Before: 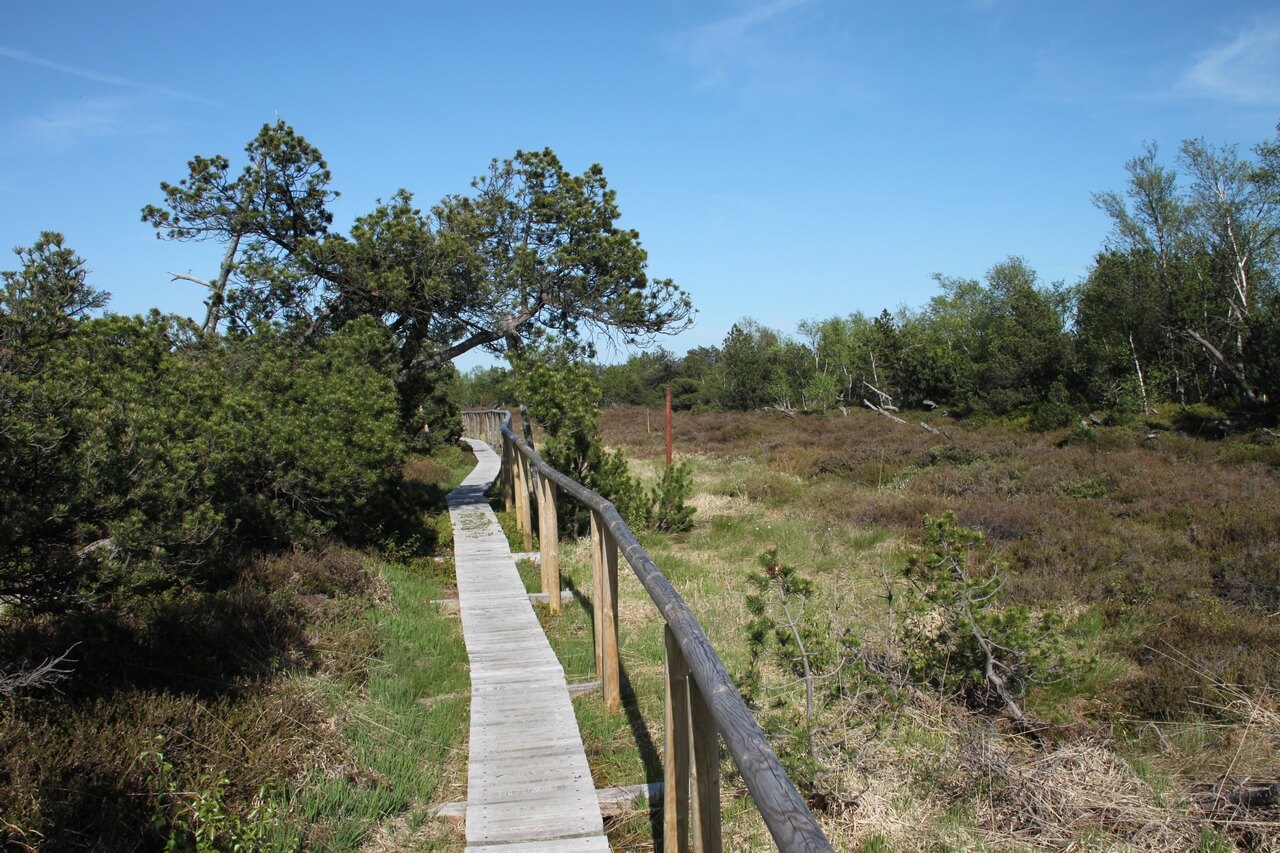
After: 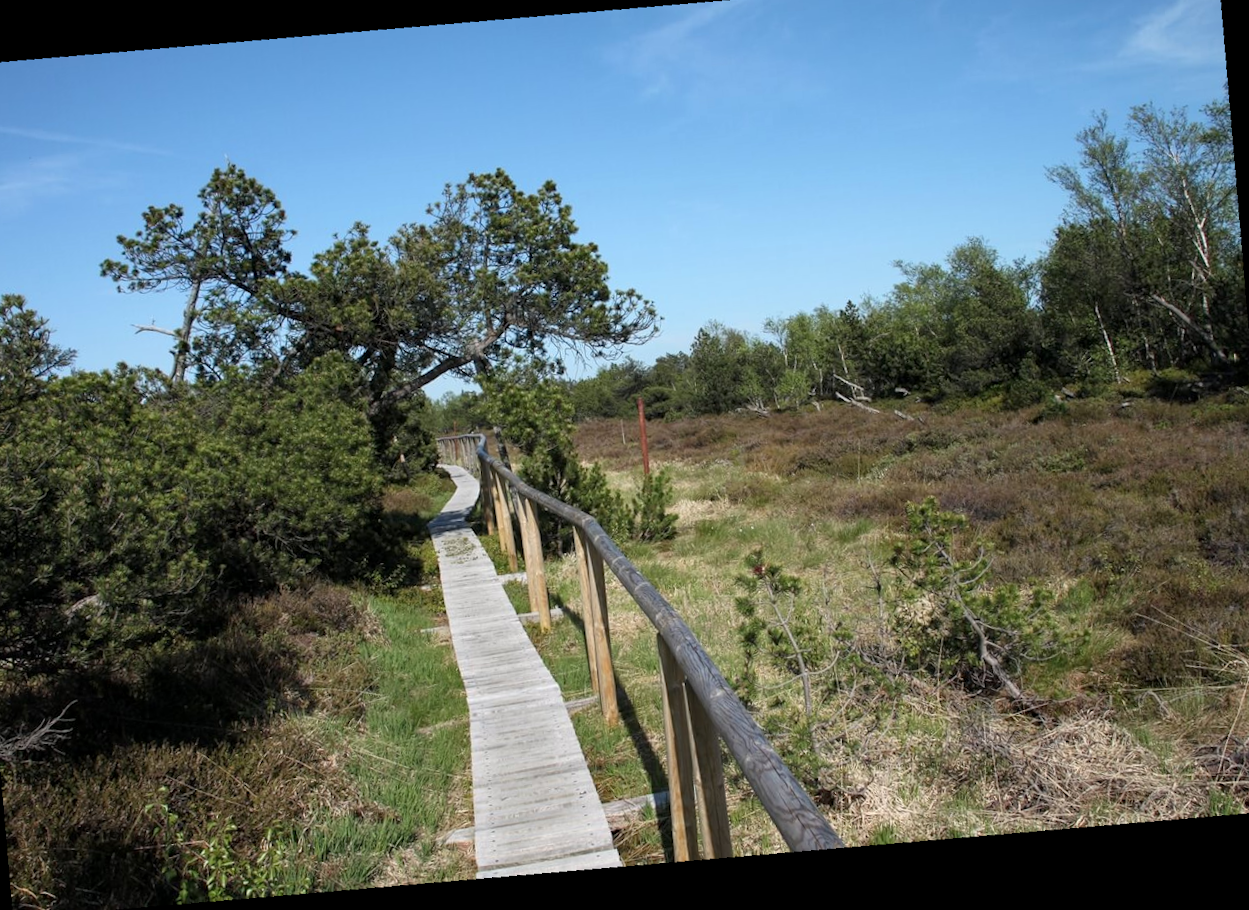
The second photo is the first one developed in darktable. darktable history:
crop and rotate: angle -1.96°, left 3.097%, top 4.154%, right 1.586%, bottom 0.529%
rotate and perspective: rotation -6.83°, automatic cropping off
local contrast: highlights 100%, shadows 100%, detail 120%, midtone range 0.2
